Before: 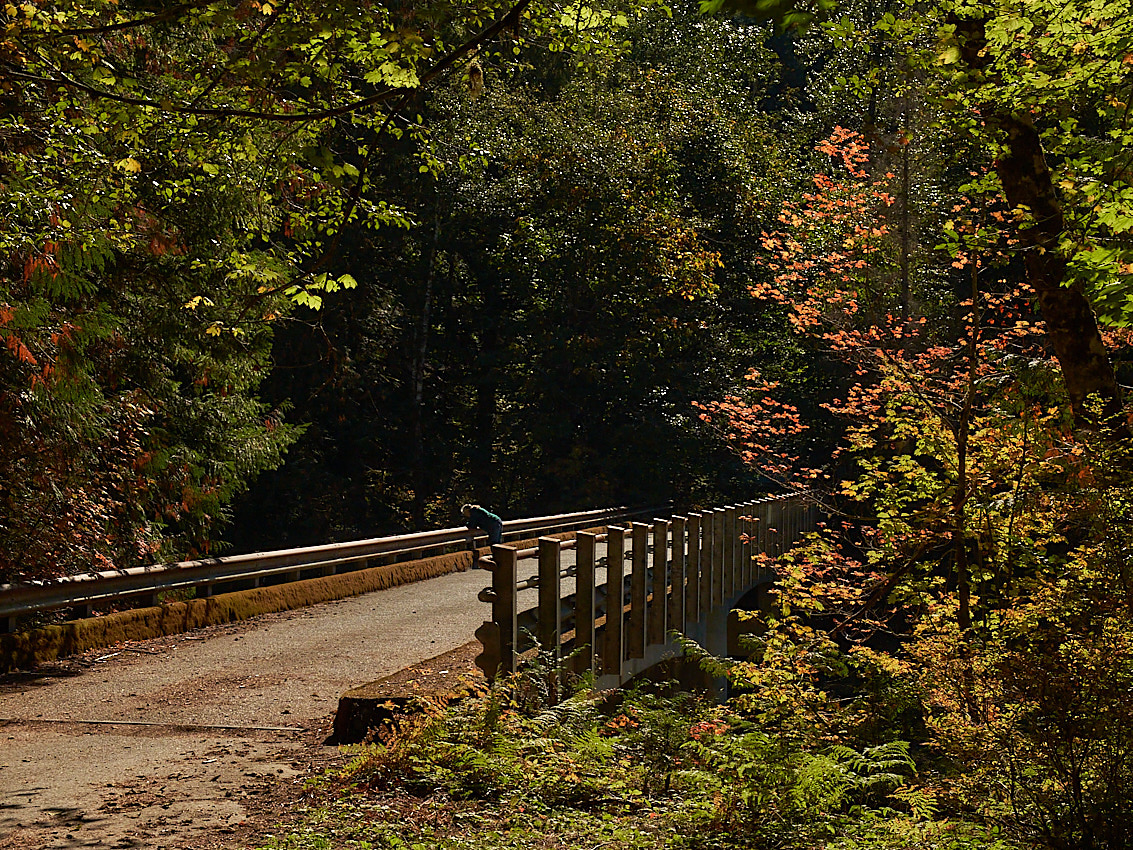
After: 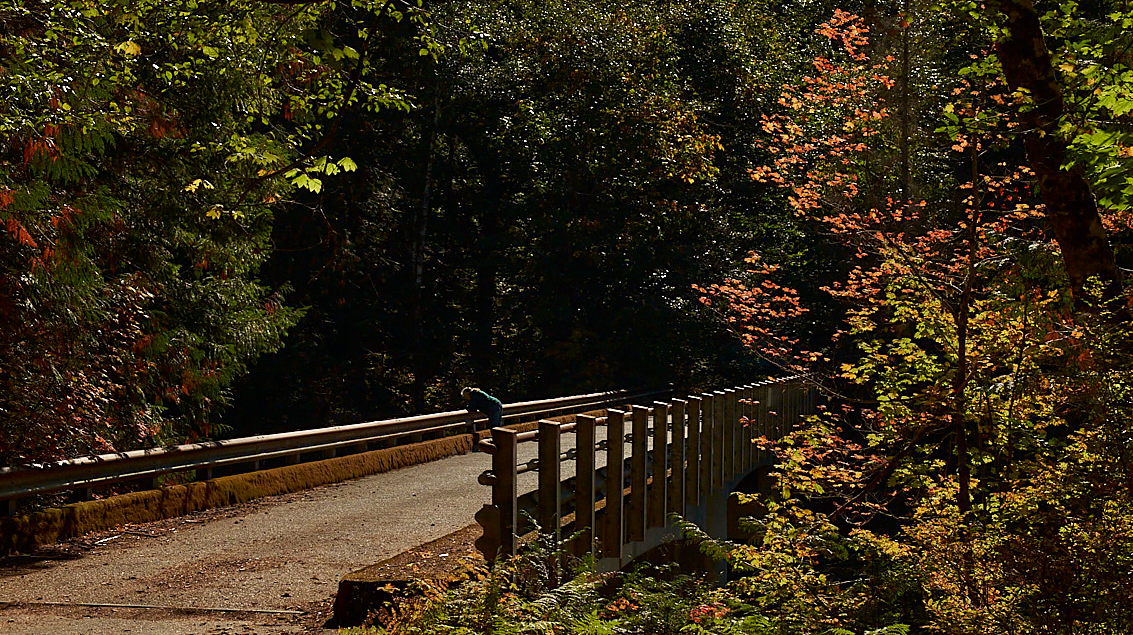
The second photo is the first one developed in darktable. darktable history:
contrast brightness saturation: brightness -0.093
crop: top 13.808%, bottom 11.304%
